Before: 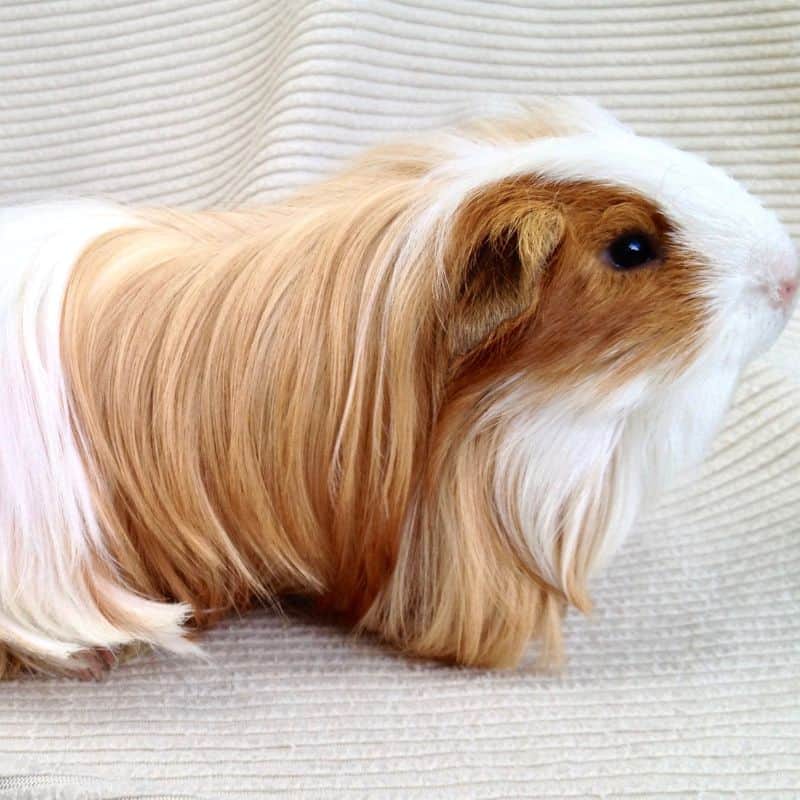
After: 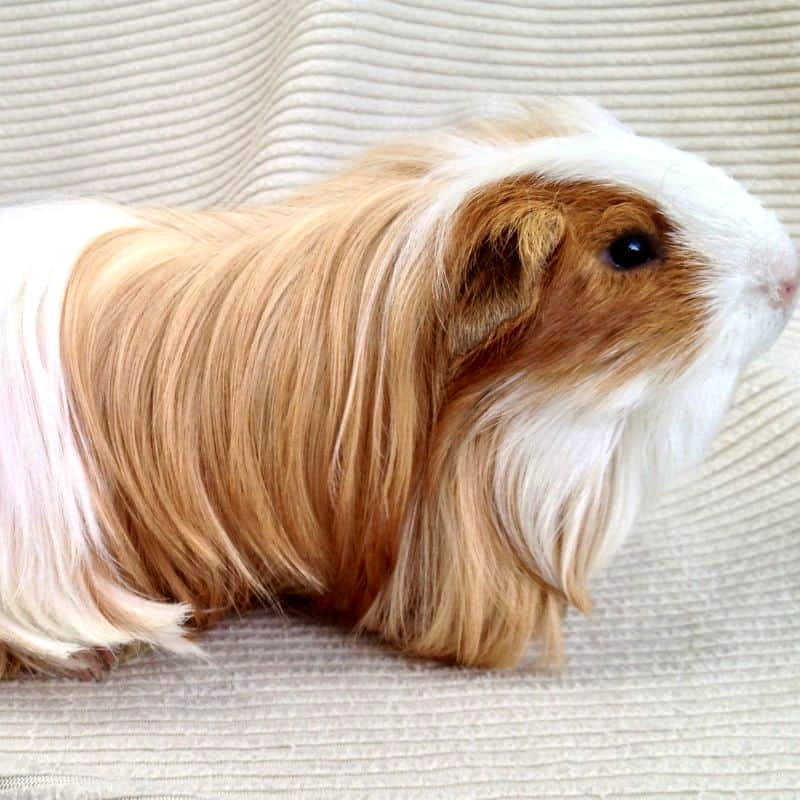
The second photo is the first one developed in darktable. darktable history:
rotate and perspective: crop left 0, crop top 0
white balance: red 1.009, blue 0.985
local contrast: on, module defaults
